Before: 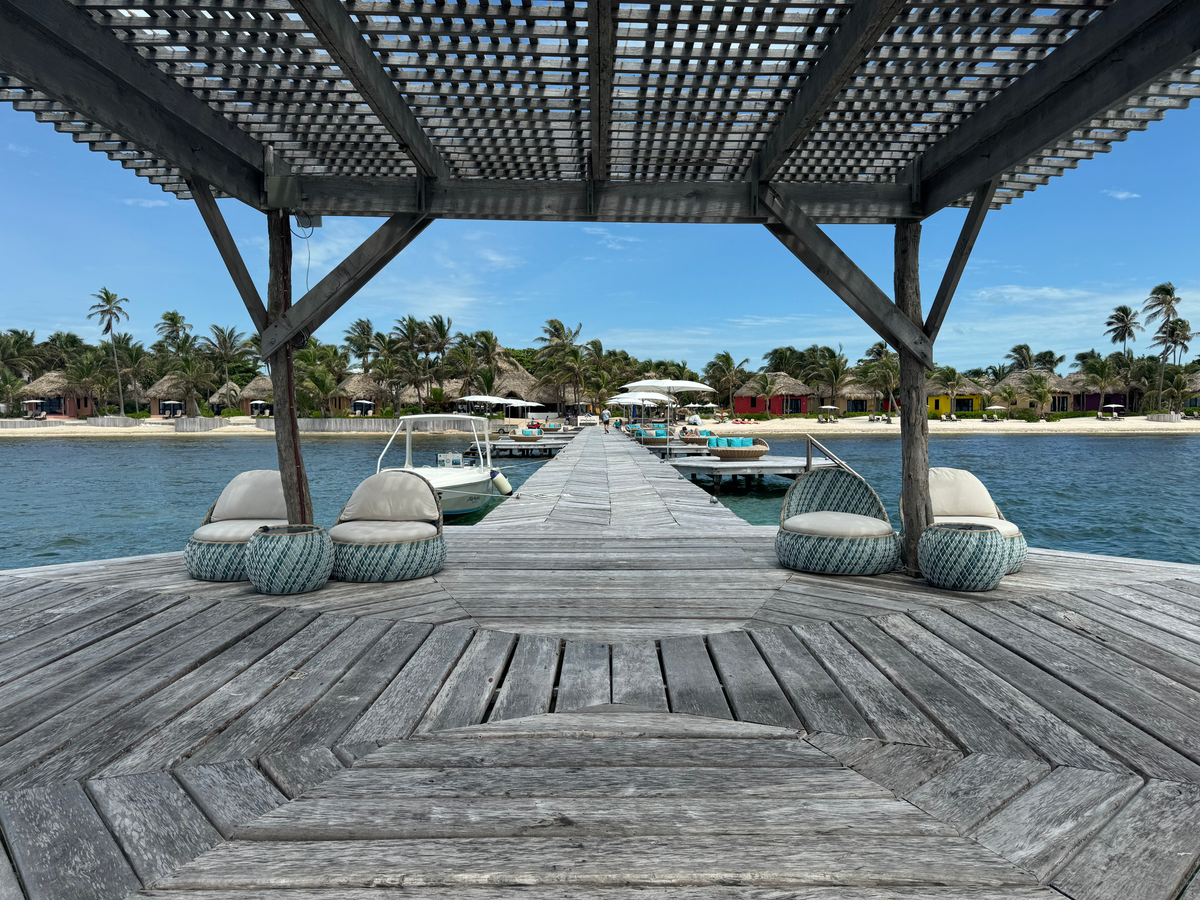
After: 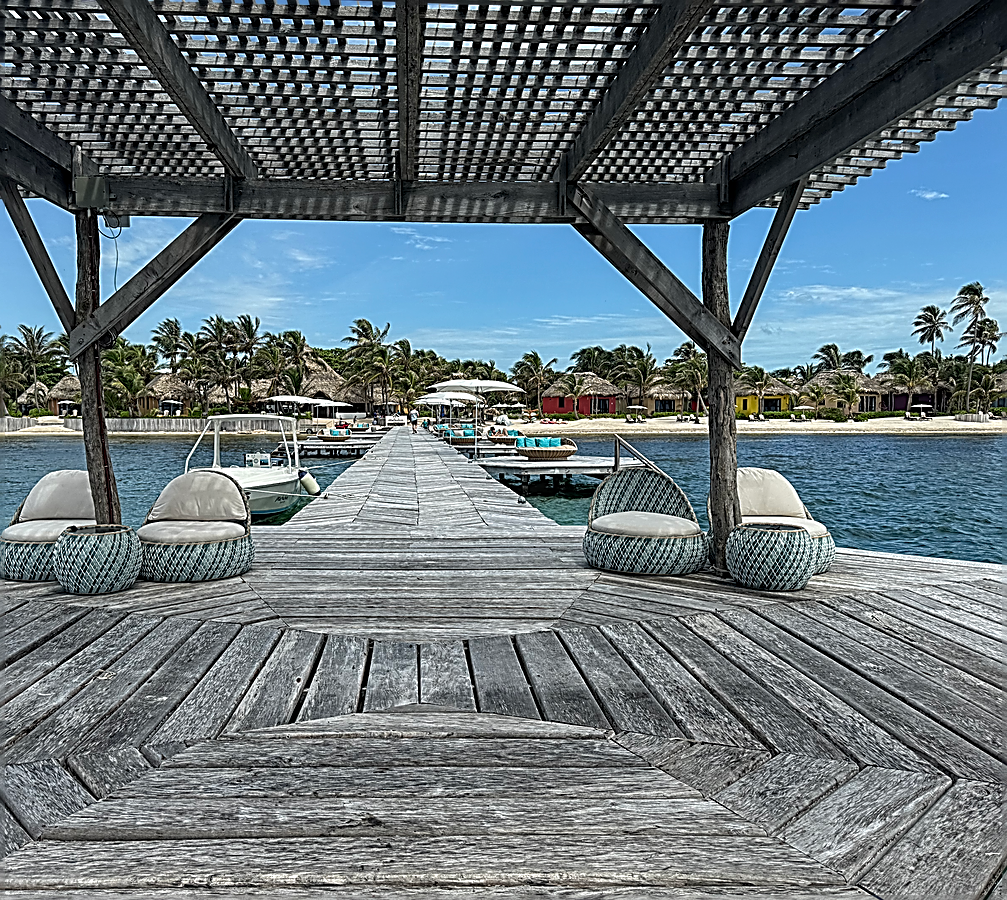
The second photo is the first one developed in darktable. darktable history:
sharpen: amount 1.87
crop: left 16.031%
local contrast: detail 130%
